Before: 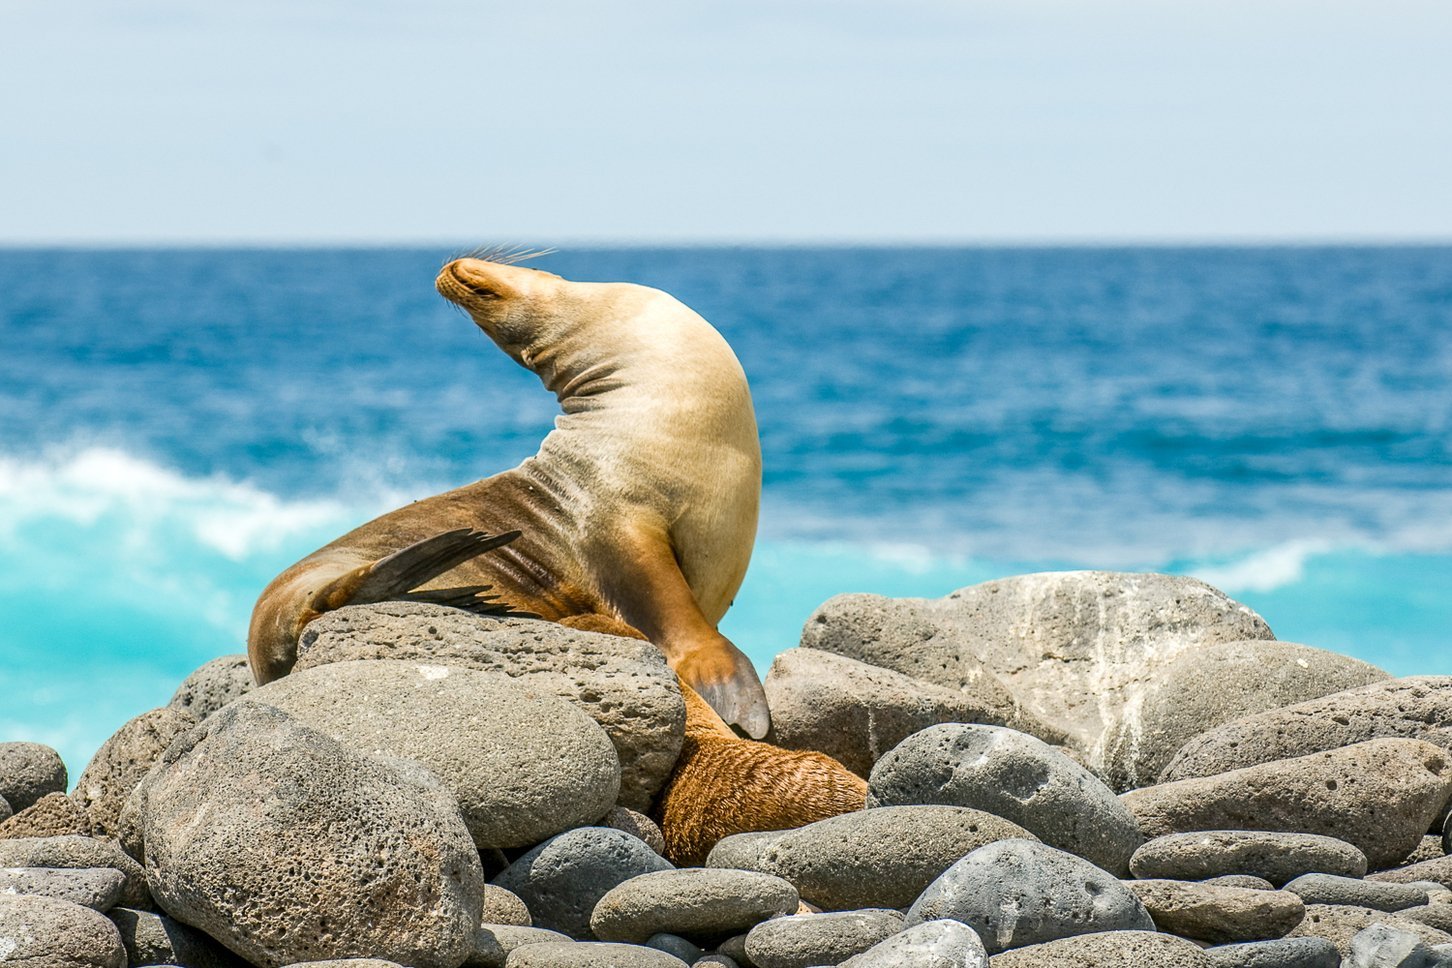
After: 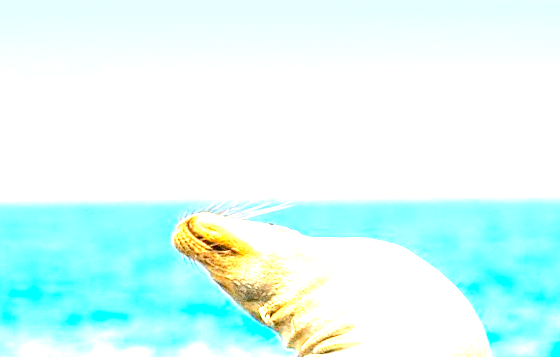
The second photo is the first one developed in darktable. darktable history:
tone equalizer: -8 EV 0.25 EV, -7 EV 0.417 EV, -6 EV 0.417 EV, -5 EV 0.25 EV, -3 EV -0.25 EV, -2 EV -0.417 EV, -1 EV -0.417 EV, +0 EV -0.25 EV, edges refinement/feathering 500, mask exposure compensation -1.57 EV, preserve details guided filter
crop: left 15.452%, top 5.459%, right 43.956%, bottom 56.62%
grain: coarseness 0.09 ISO, strength 40%
exposure: exposure 0.722 EV, compensate highlight preservation false
contrast brightness saturation: contrast 0.1, brightness 0.03, saturation 0.09
graduated density: density -3.9 EV
rotate and perspective: rotation 0.074°, lens shift (vertical) 0.096, lens shift (horizontal) -0.041, crop left 0.043, crop right 0.952, crop top 0.024, crop bottom 0.979
